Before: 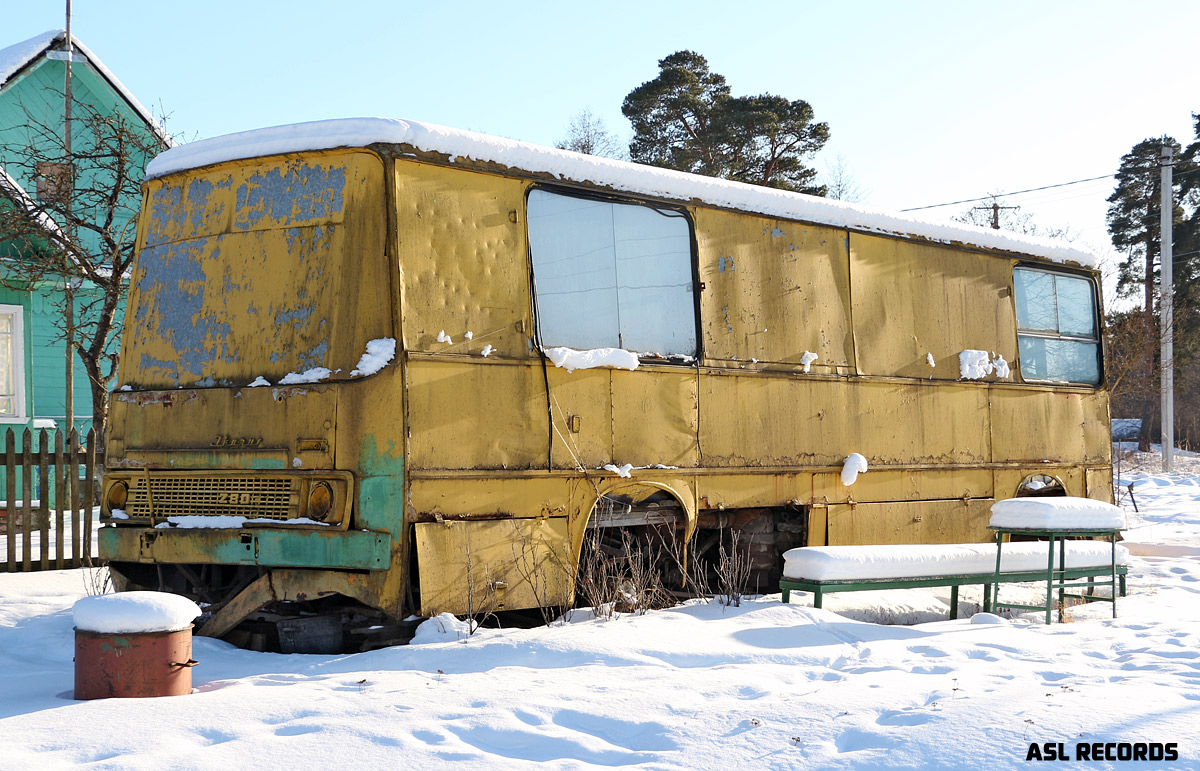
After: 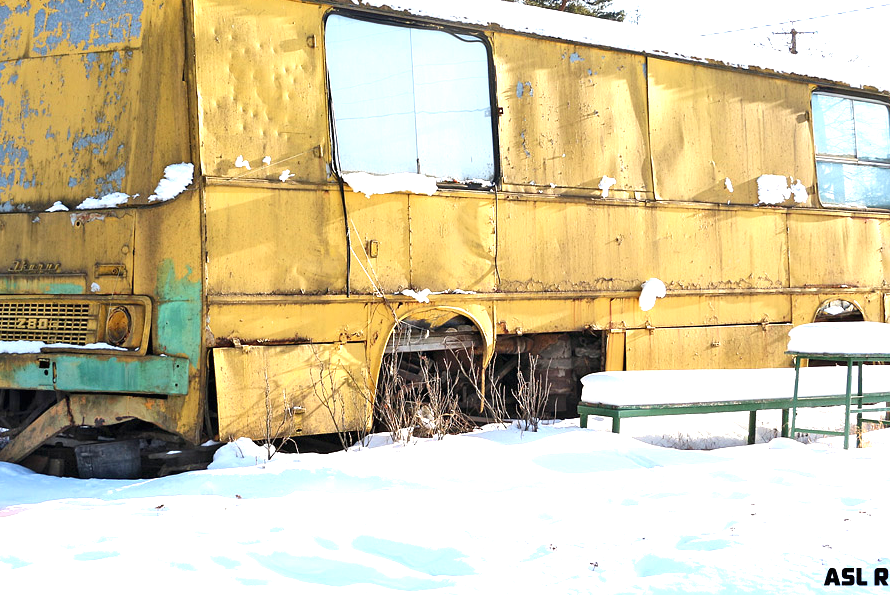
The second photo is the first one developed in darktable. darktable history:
crop: left 16.877%, top 22.774%, right 8.939%
exposure: black level correction 0, exposure 1.102 EV, compensate exposure bias true, compensate highlight preservation false
